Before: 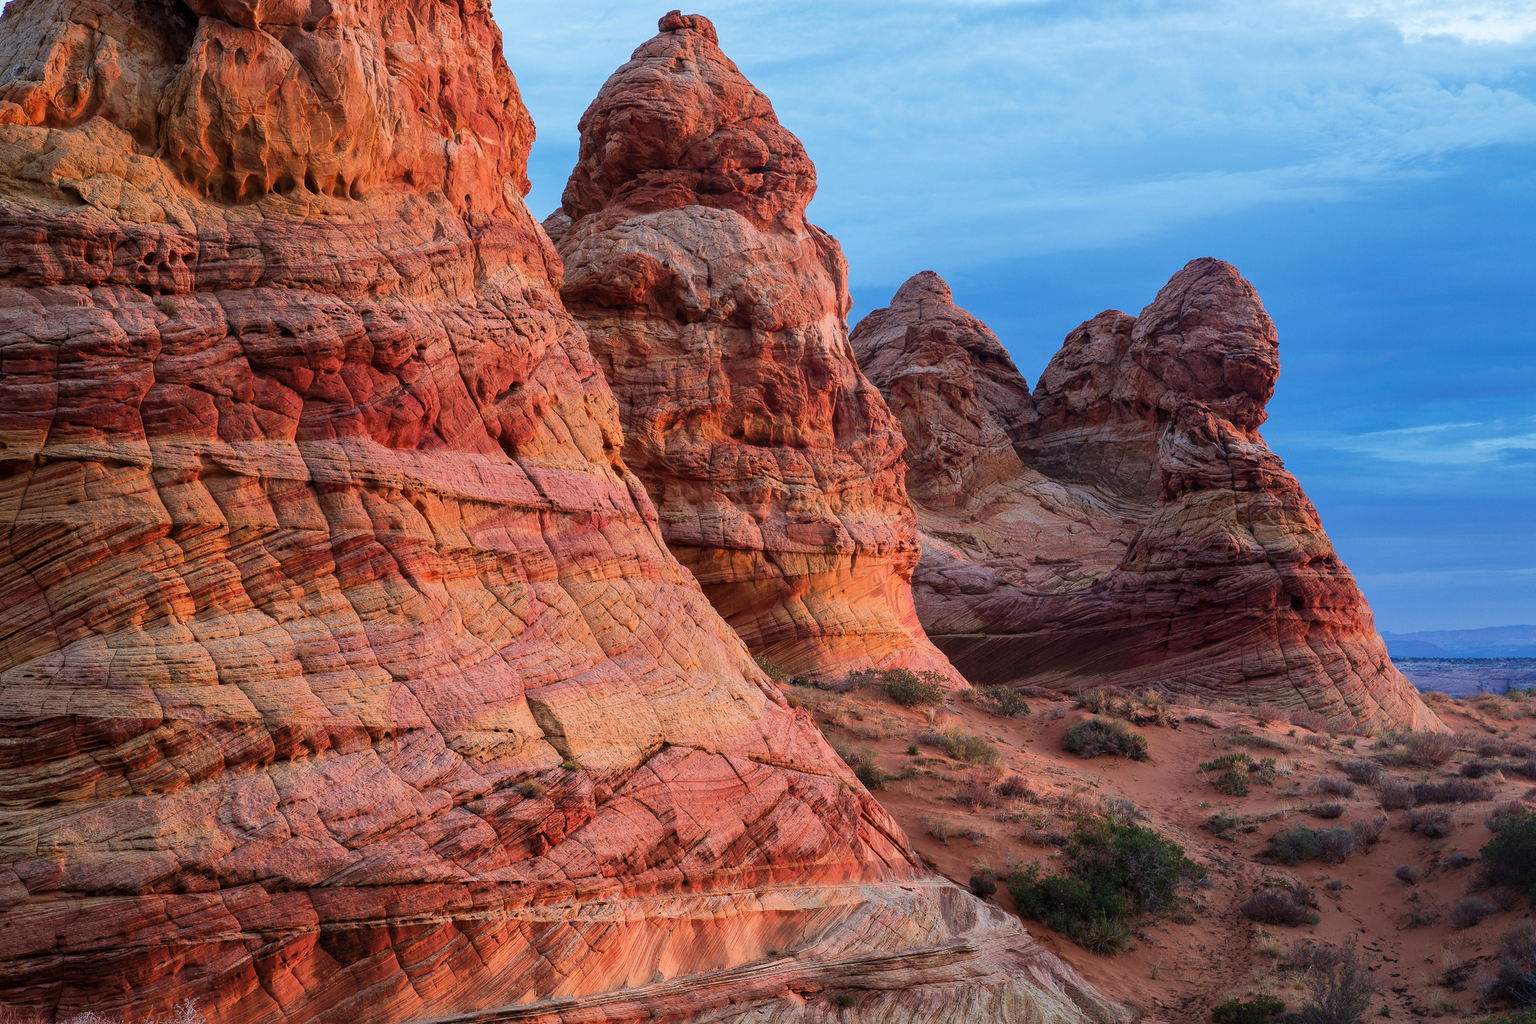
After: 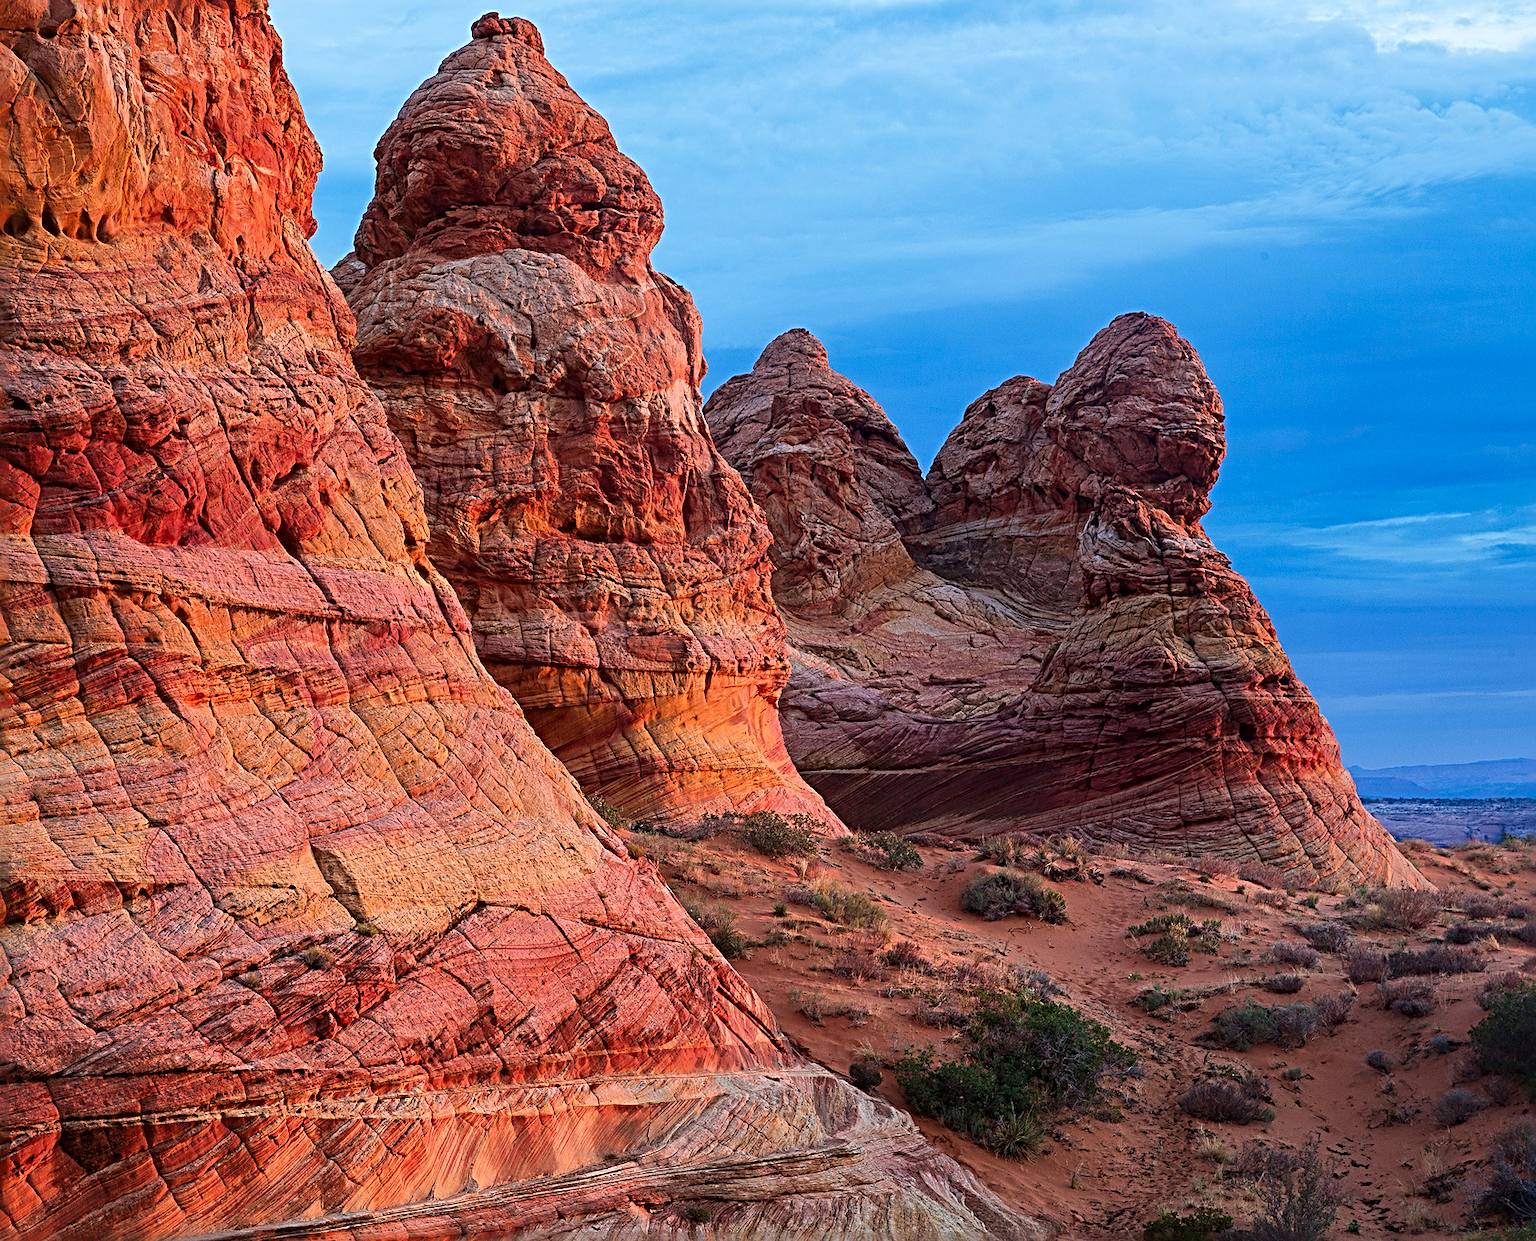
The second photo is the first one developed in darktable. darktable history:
contrast brightness saturation: contrast 0.04, saturation 0.16
sharpen: radius 3.69, amount 0.928
crop: left 17.582%, bottom 0.031%
